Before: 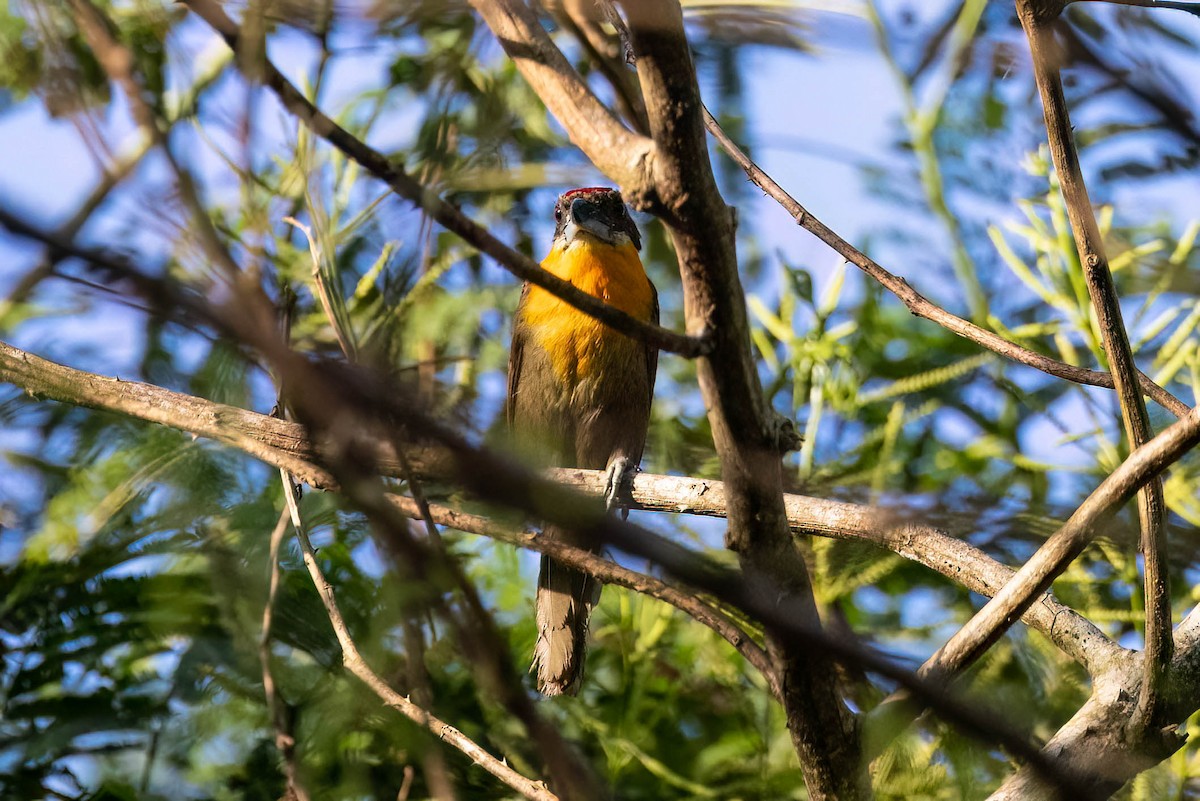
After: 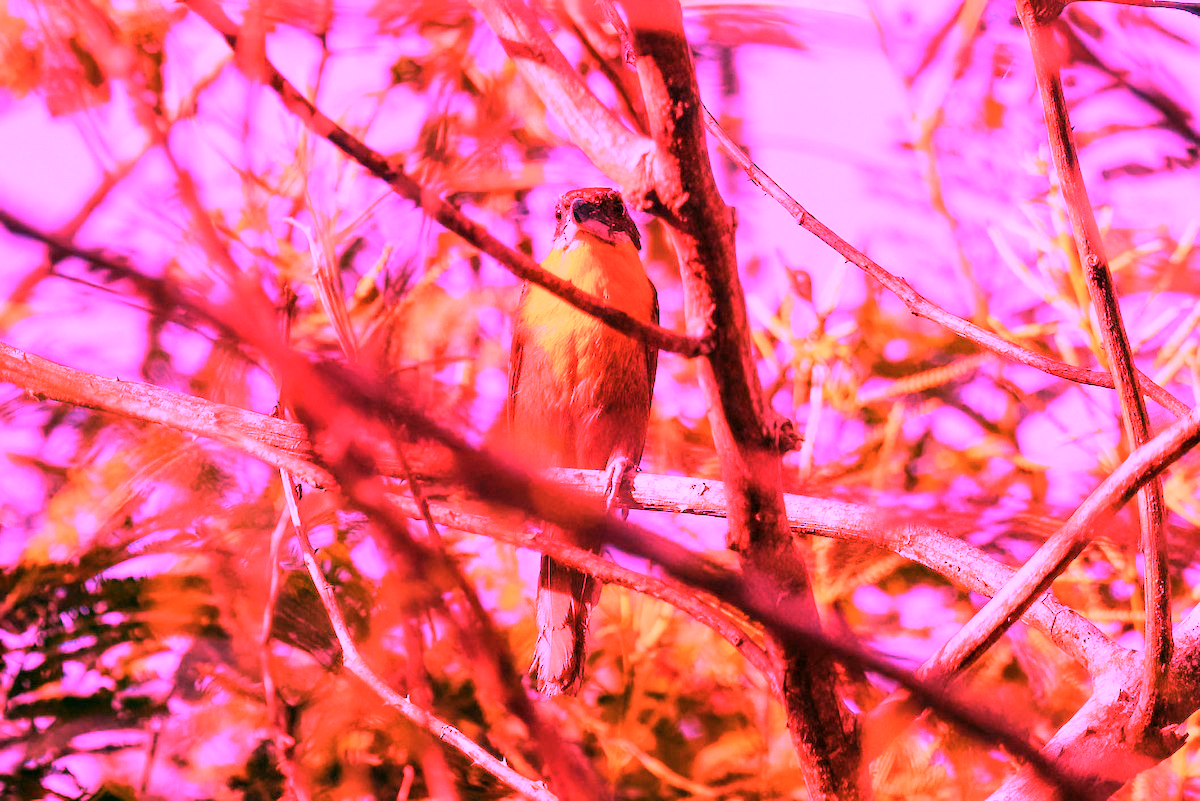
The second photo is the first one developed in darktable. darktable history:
white balance: red 4.26, blue 1.802
color balance rgb: contrast -10%
